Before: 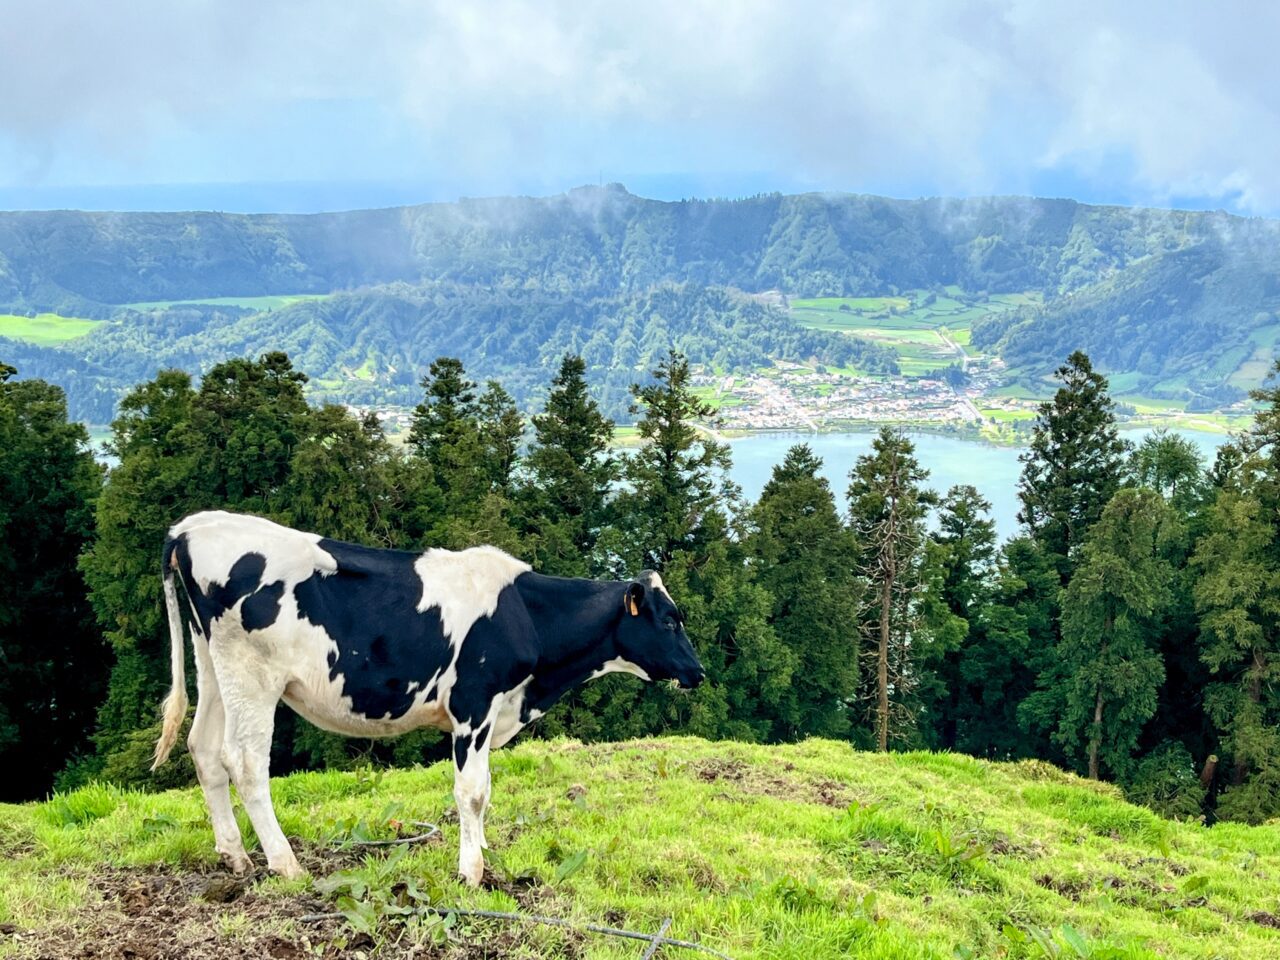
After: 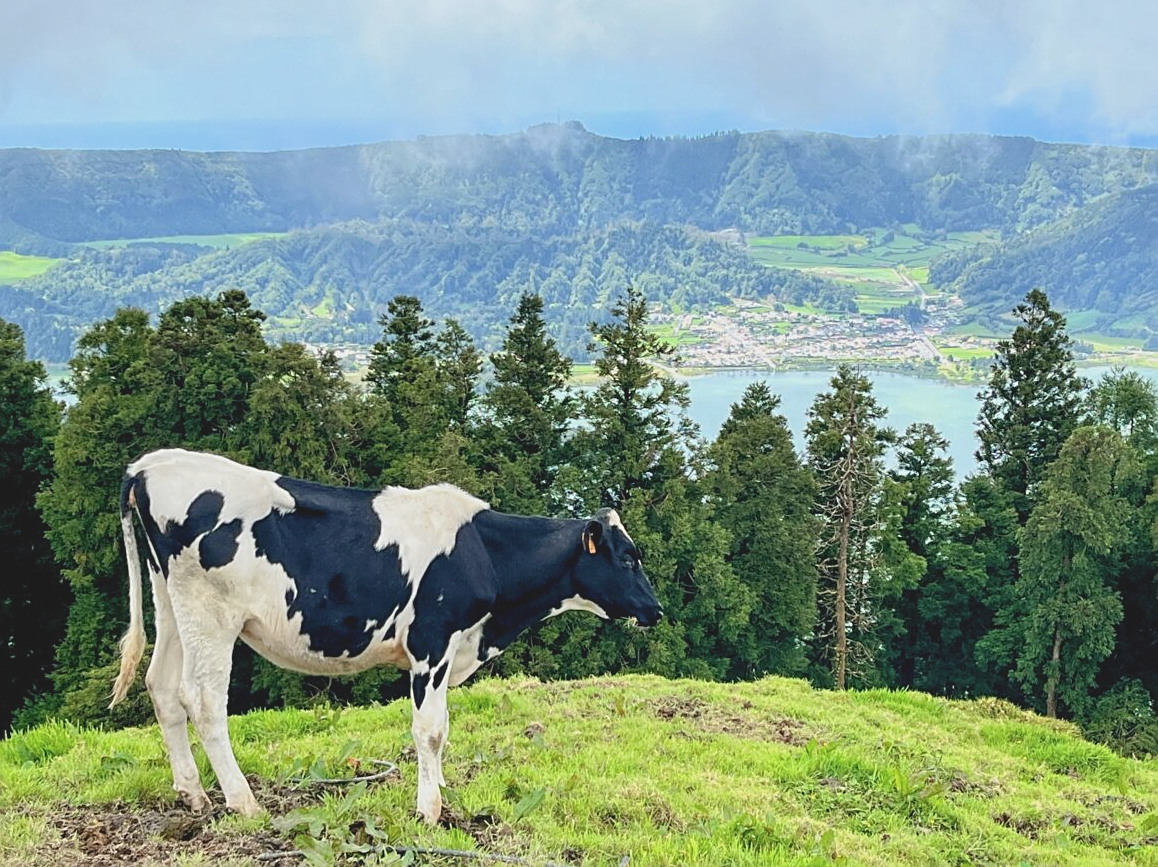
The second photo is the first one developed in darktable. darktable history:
crop: left 3.359%, top 6.485%, right 6.161%, bottom 3.169%
contrast brightness saturation: contrast -0.162, brightness 0.051, saturation -0.125
sharpen: on, module defaults
